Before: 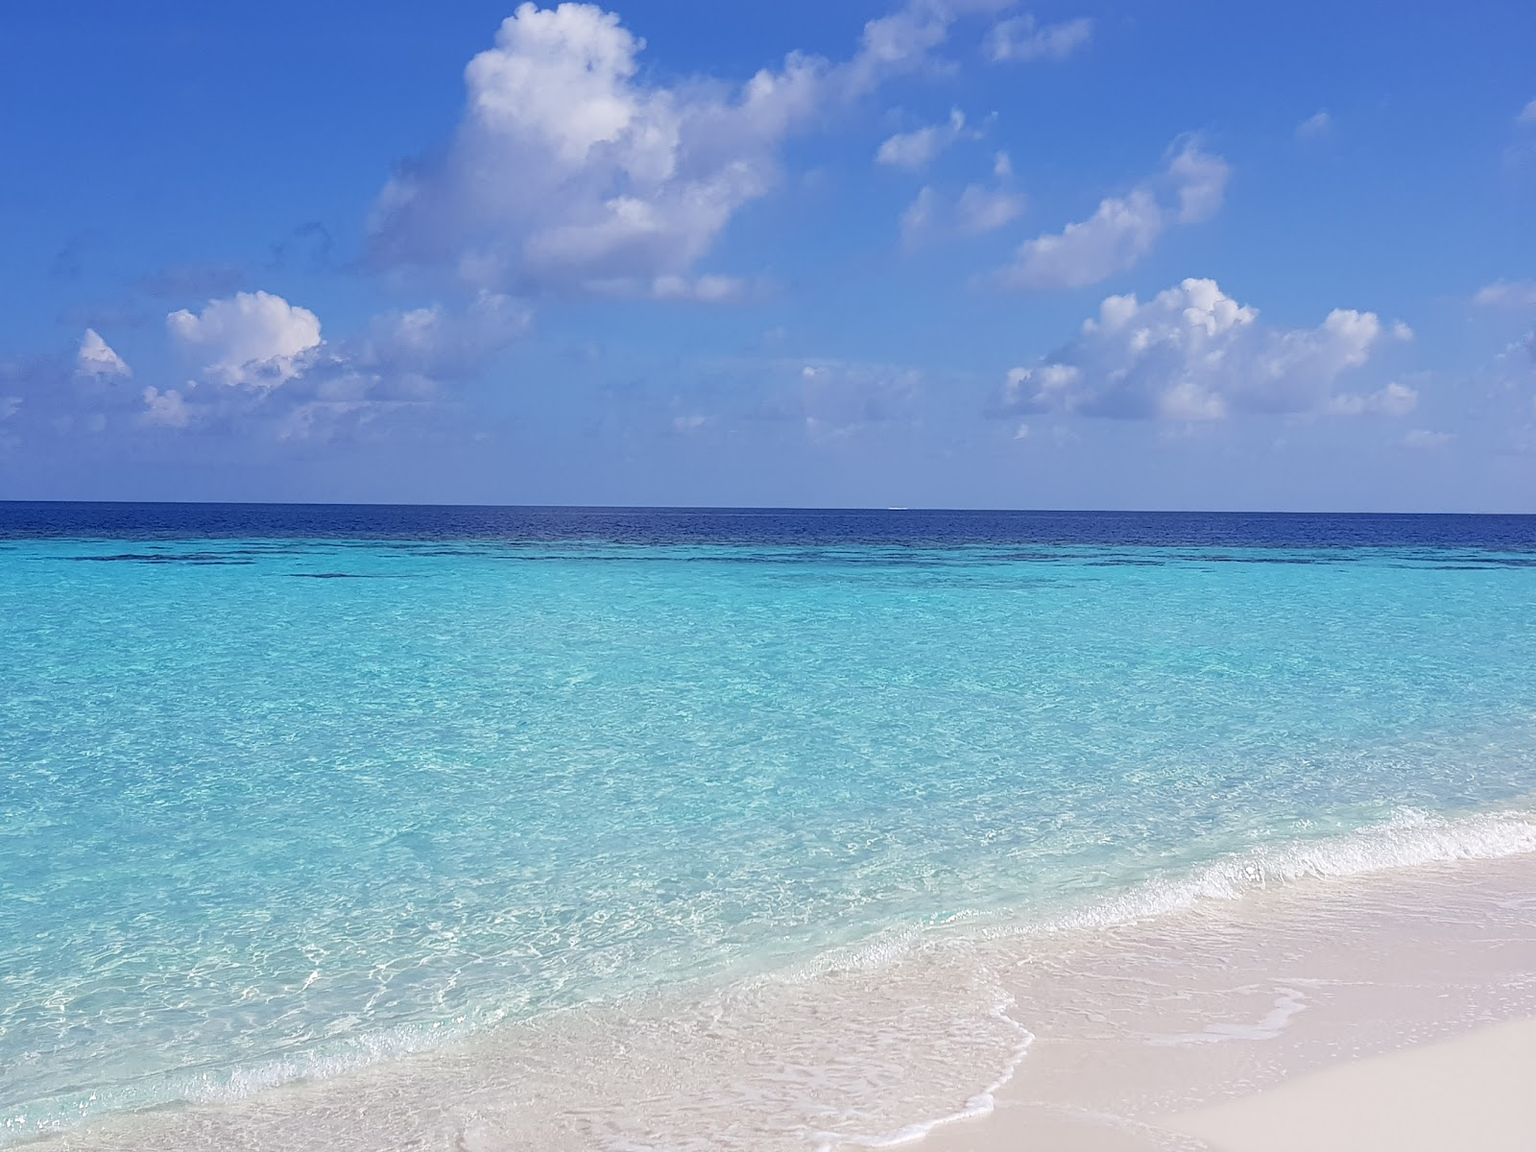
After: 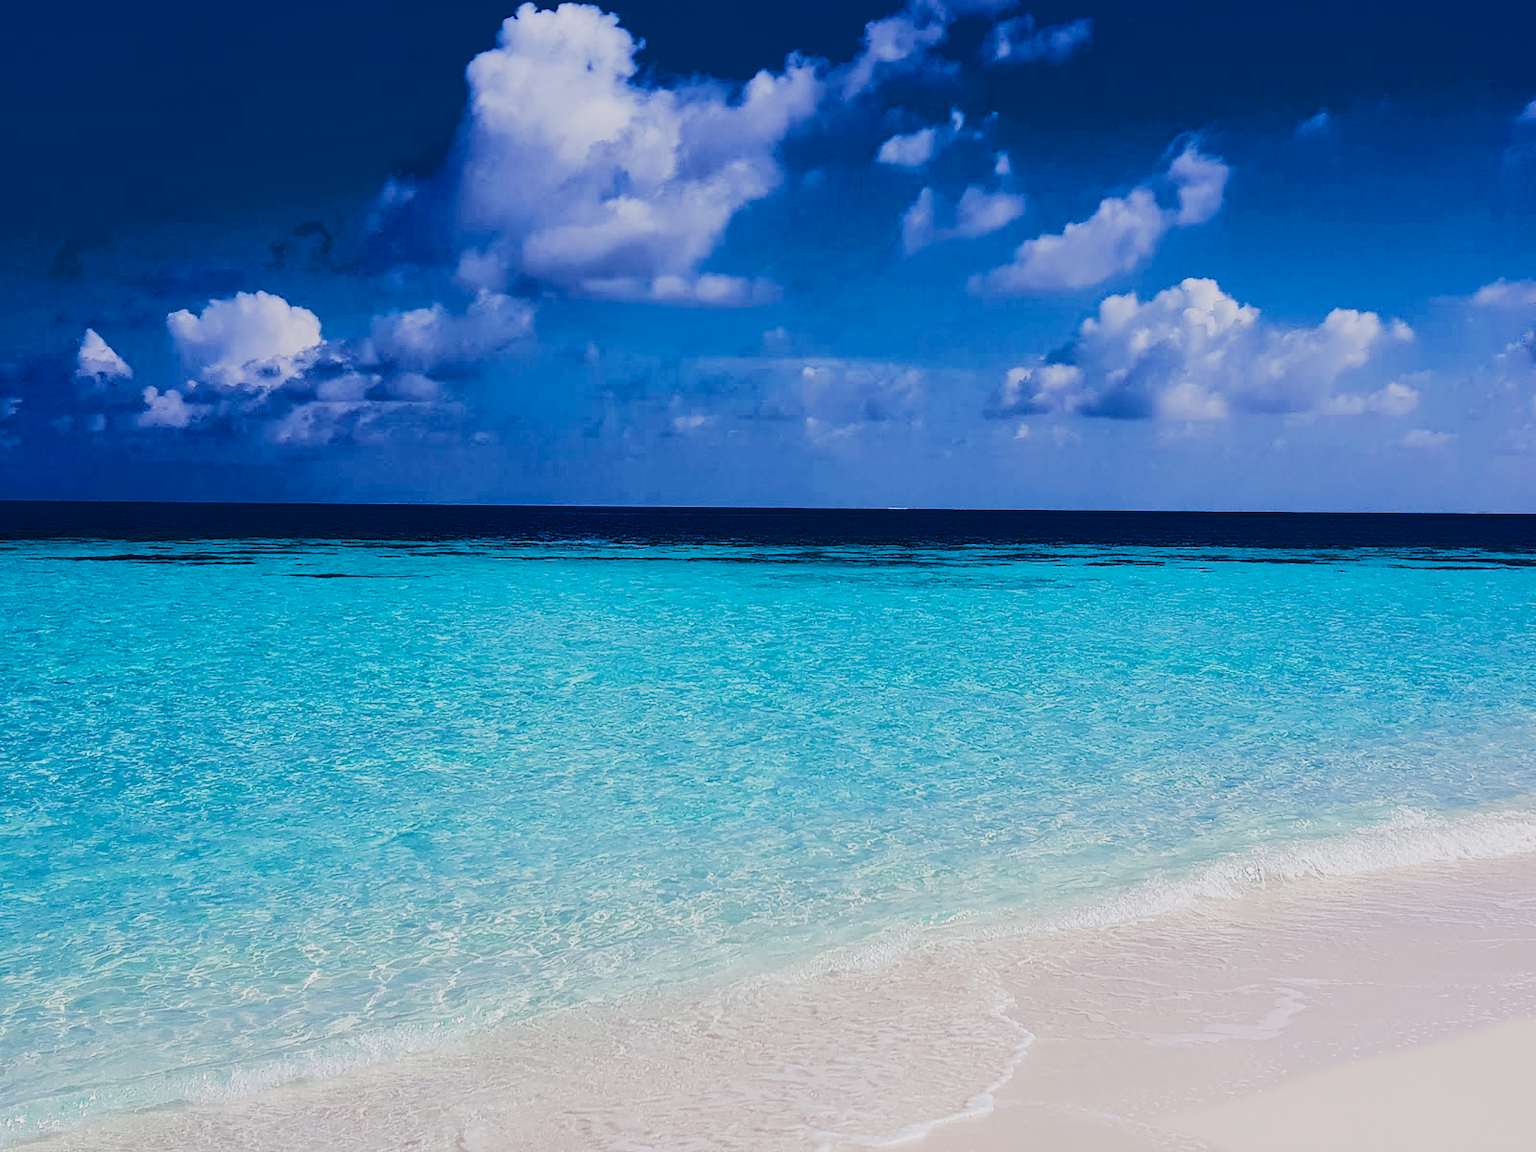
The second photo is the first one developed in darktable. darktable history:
filmic rgb: black relative exposure -5.05 EV, white relative exposure 3.97 EV, hardness 2.88, contrast 1.299, highlights saturation mix -30.16%
exposure: exposure -0.112 EV, compensate highlight preservation false
color balance rgb: linear chroma grading › global chroma 25.137%, perceptual saturation grading › global saturation 20%, perceptual saturation grading › highlights -25.188%, perceptual saturation grading › shadows 50.071%, global vibrance 16.356%, saturation formula JzAzBz (2021)
